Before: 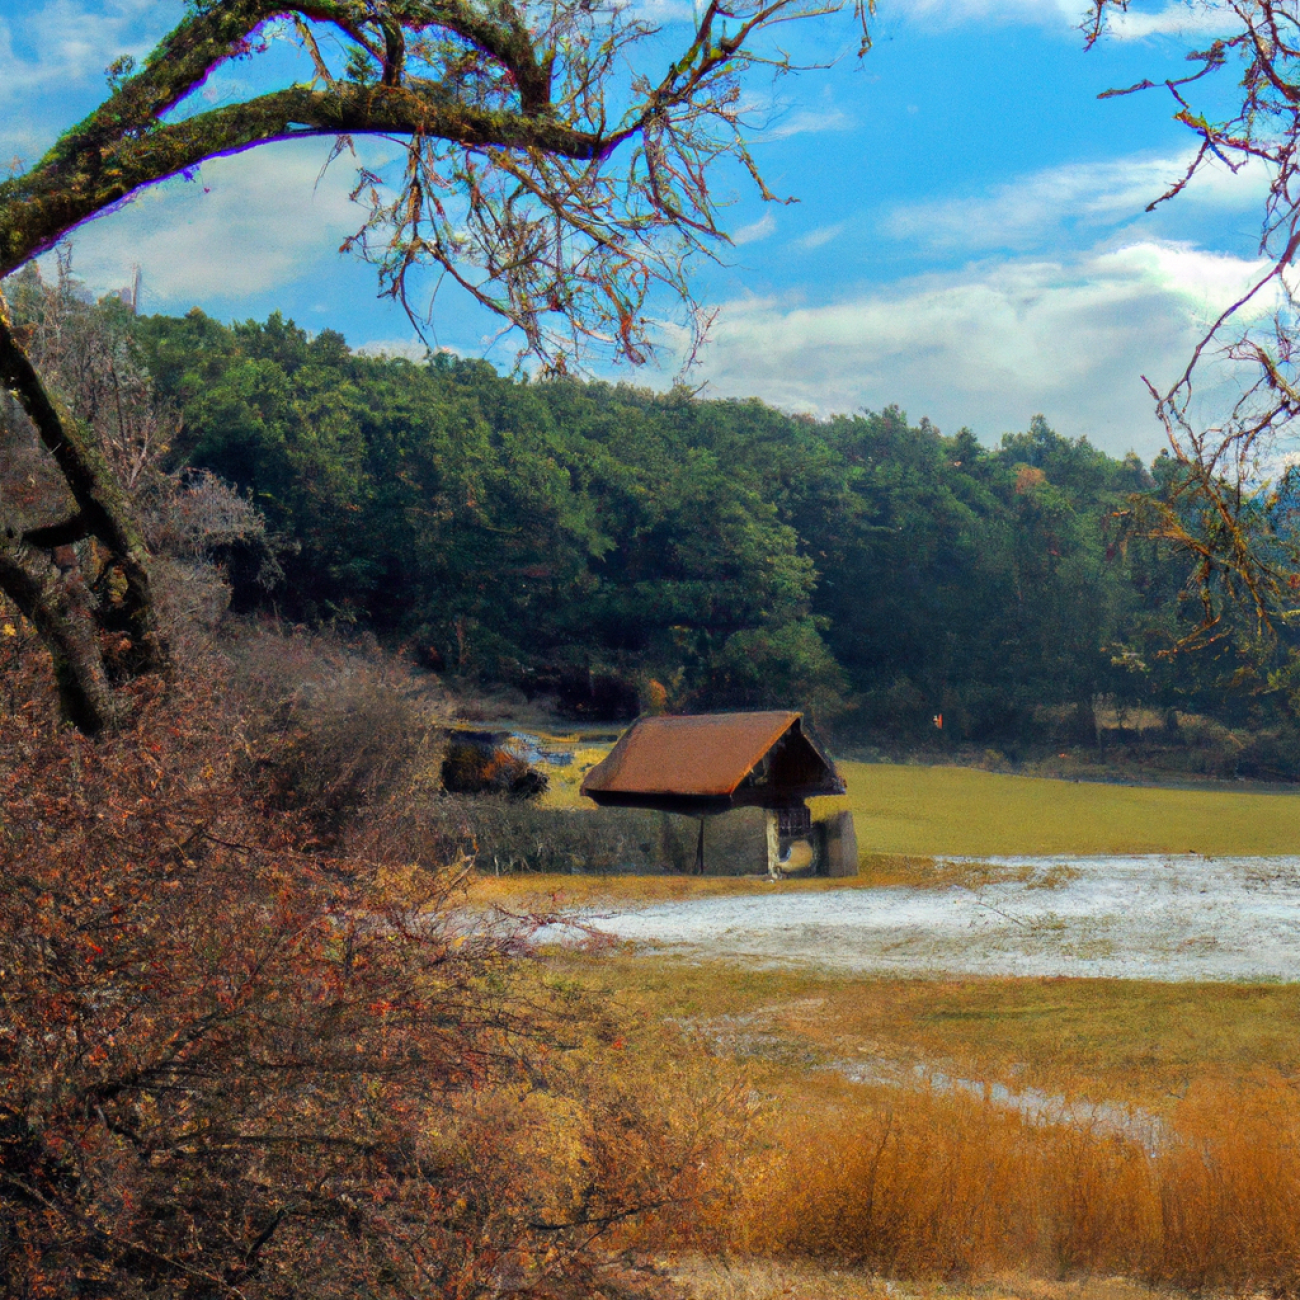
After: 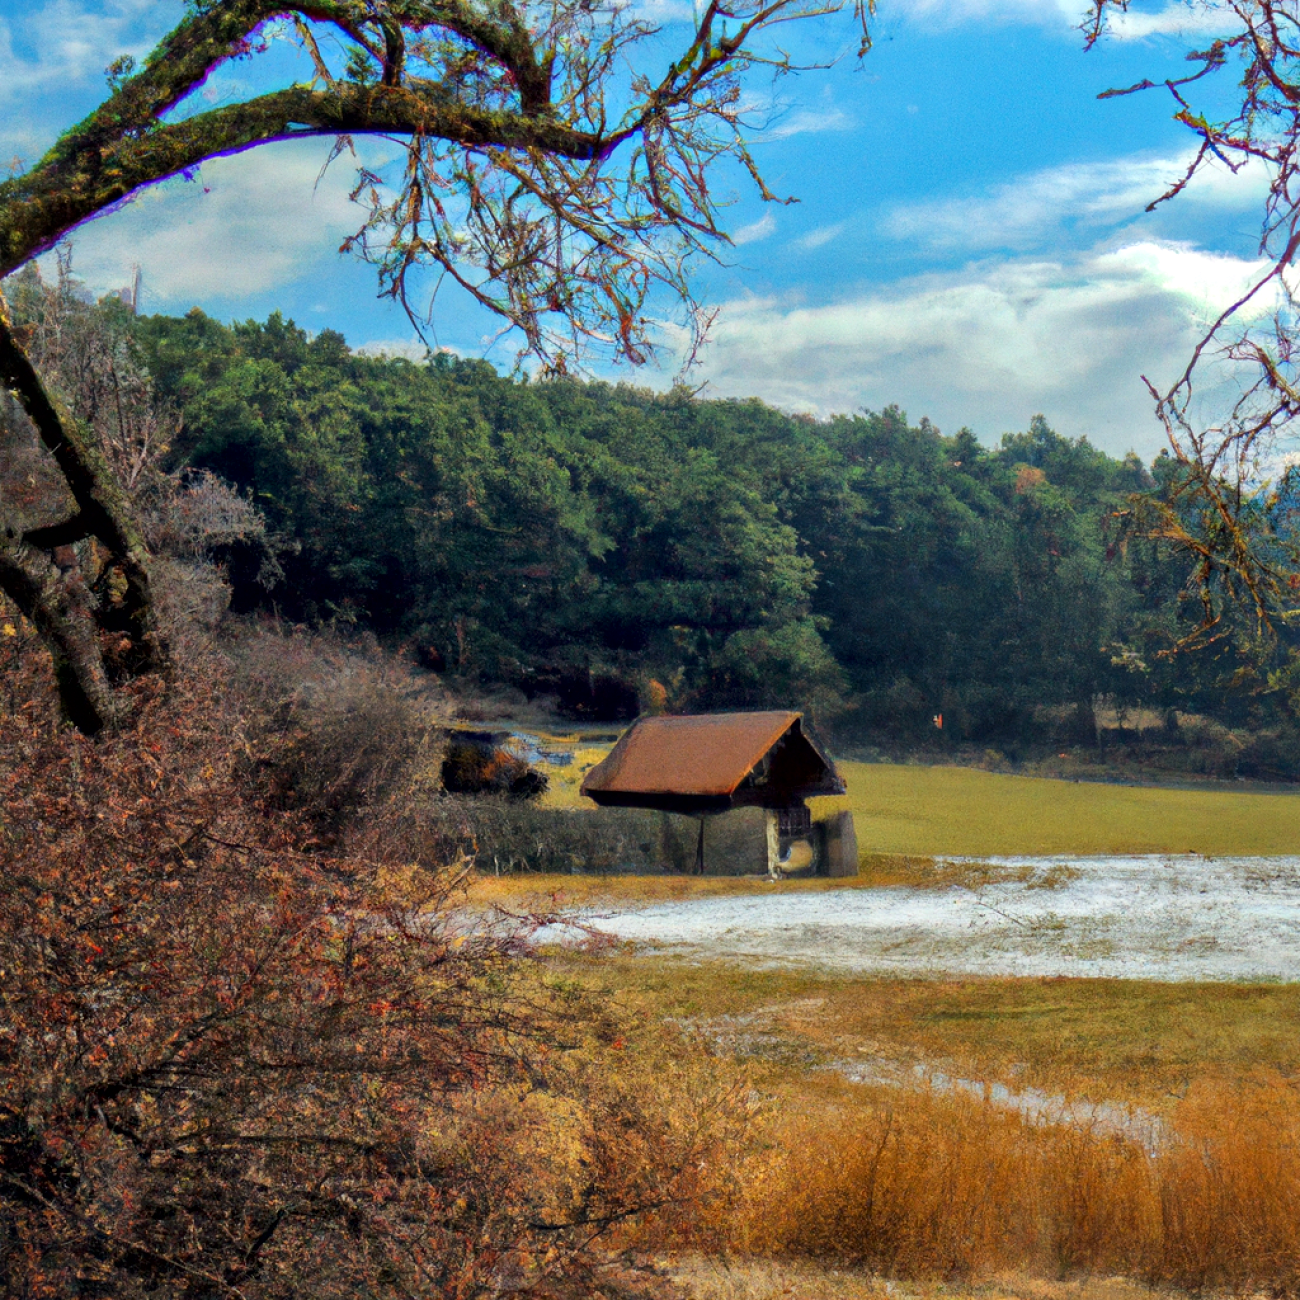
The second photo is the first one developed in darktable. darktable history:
local contrast: mode bilateral grid, contrast 19, coarseness 50, detail 141%, midtone range 0.2
